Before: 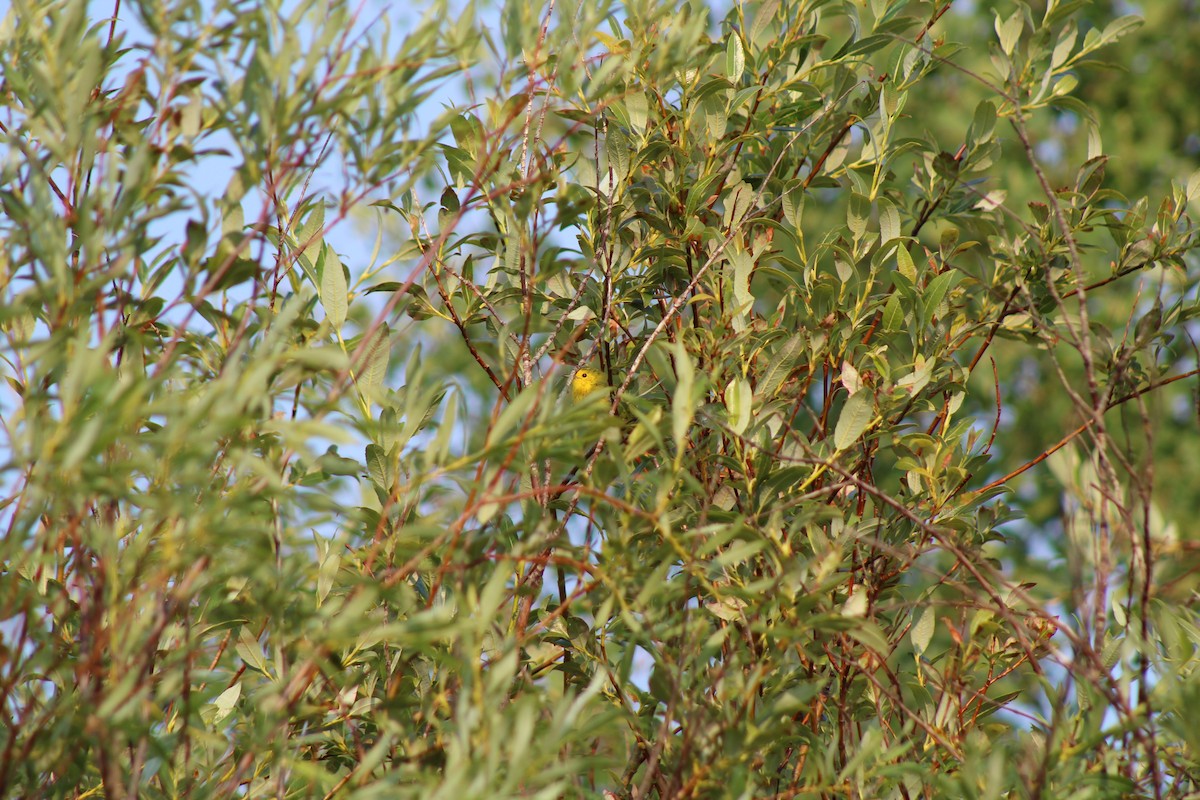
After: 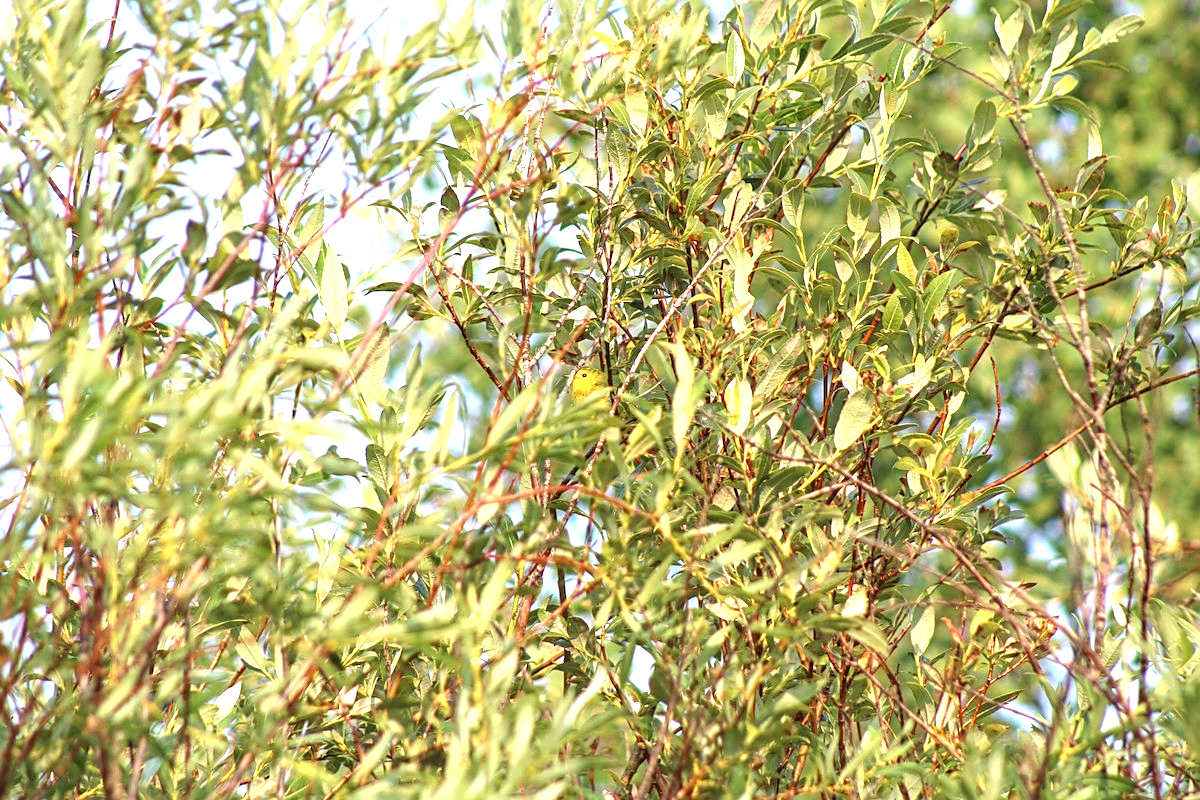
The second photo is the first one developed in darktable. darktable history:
sharpen: on, module defaults
exposure: black level correction 0, exposure 1.199 EV, compensate highlight preservation false
shadows and highlights: shadows 11.46, white point adjustment 1.12, highlights -1.82, soften with gaussian
local contrast: on, module defaults
